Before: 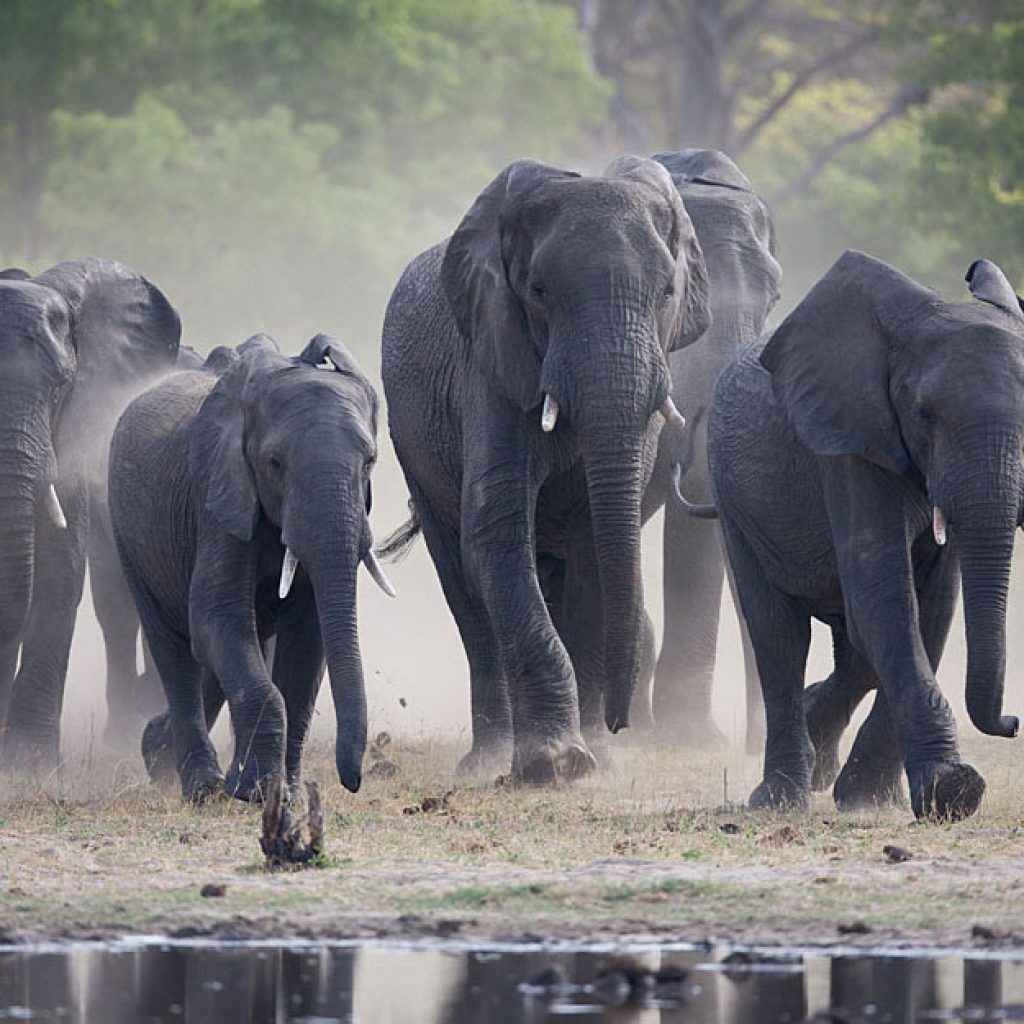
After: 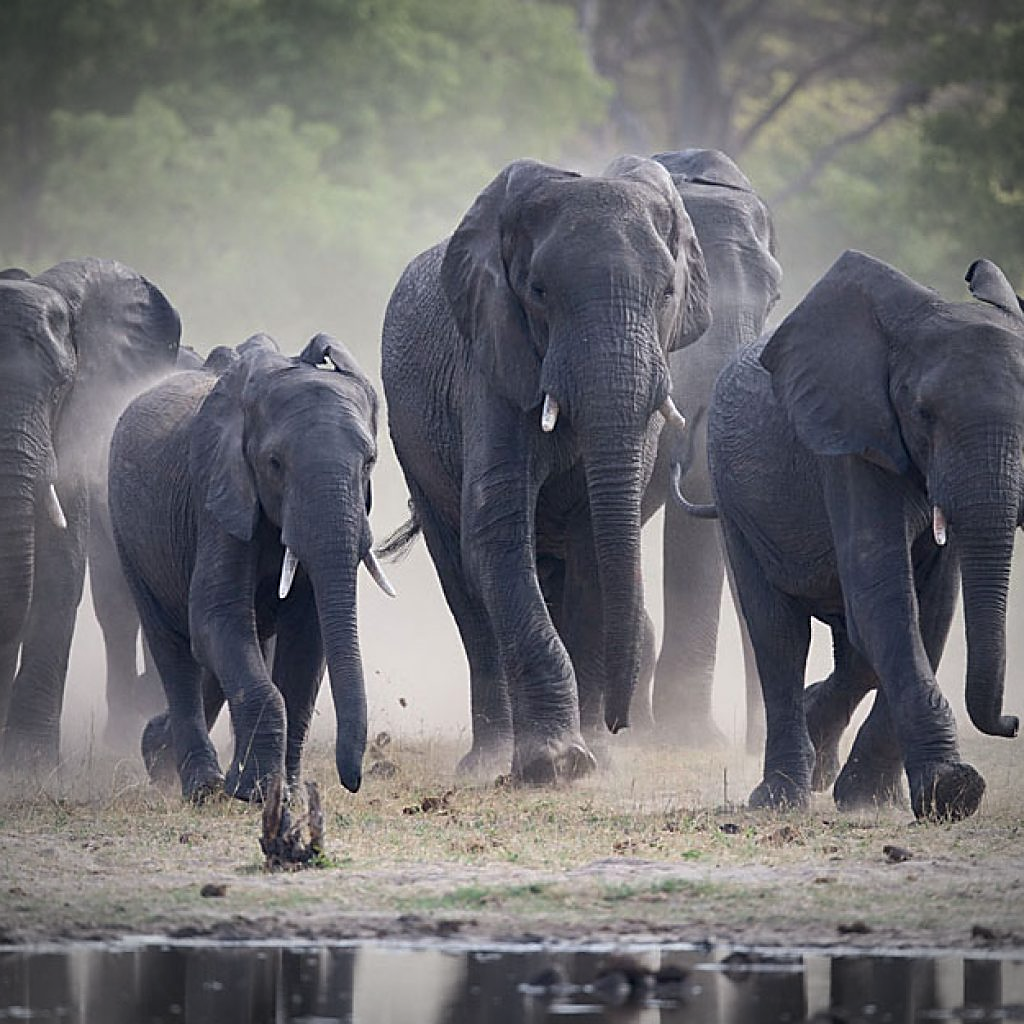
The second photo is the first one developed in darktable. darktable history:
sharpen: radius 1.864, amount 0.398, threshold 1.271
vignetting: width/height ratio 1.094
